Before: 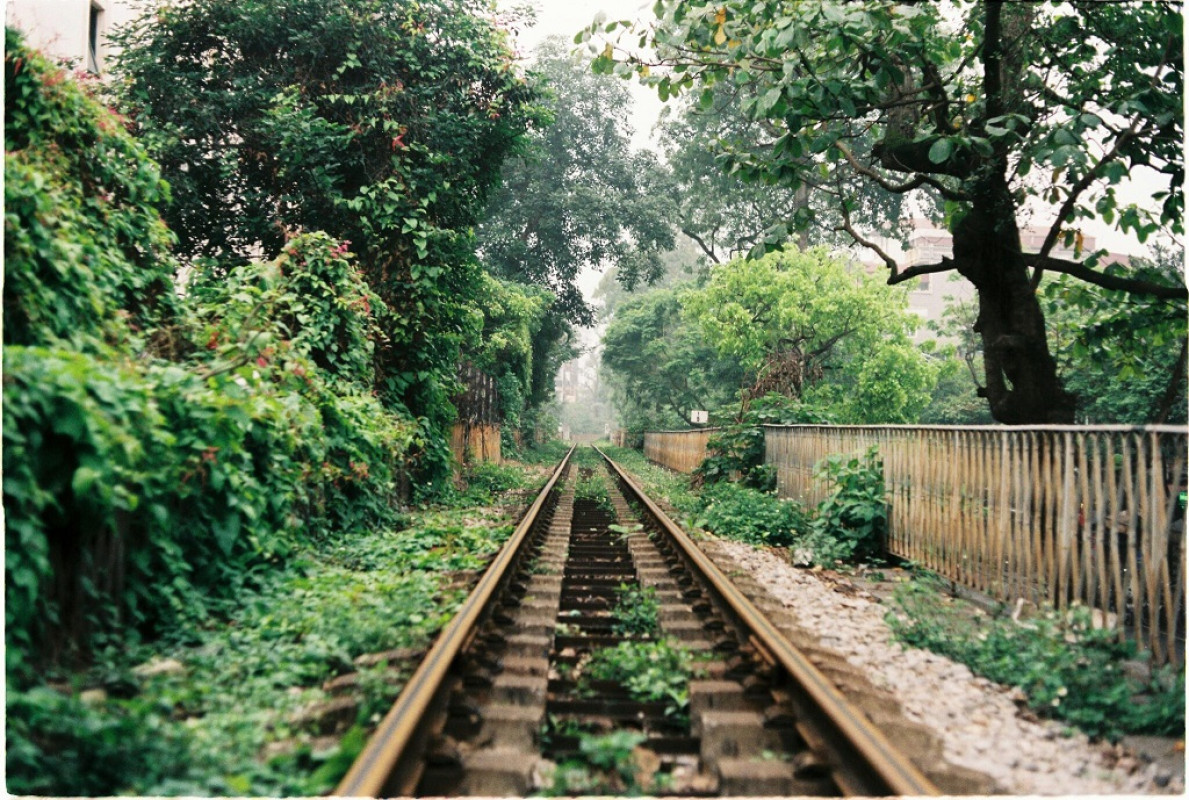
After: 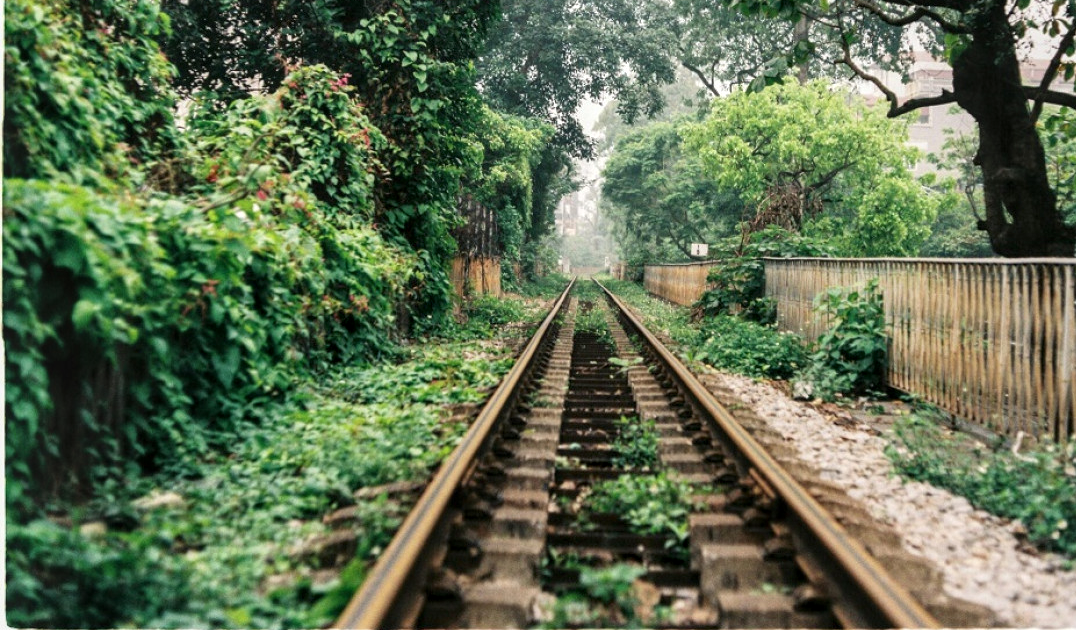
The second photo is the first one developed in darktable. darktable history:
crop: top 20.916%, right 9.437%, bottom 0.316%
local contrast: on, module defaults
